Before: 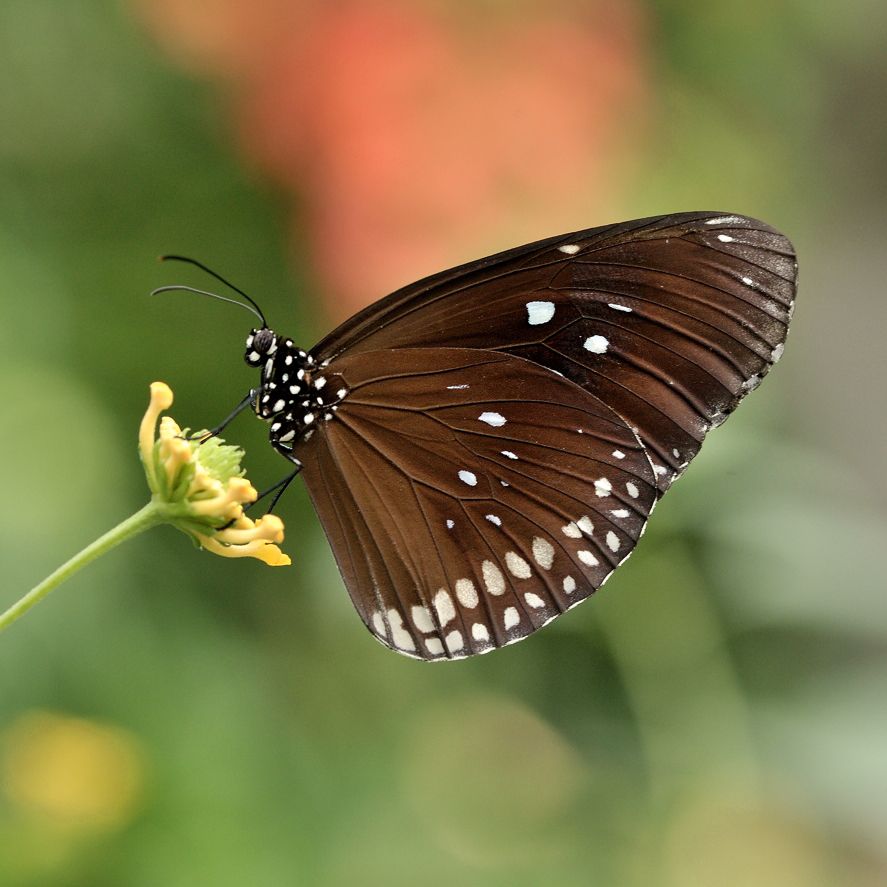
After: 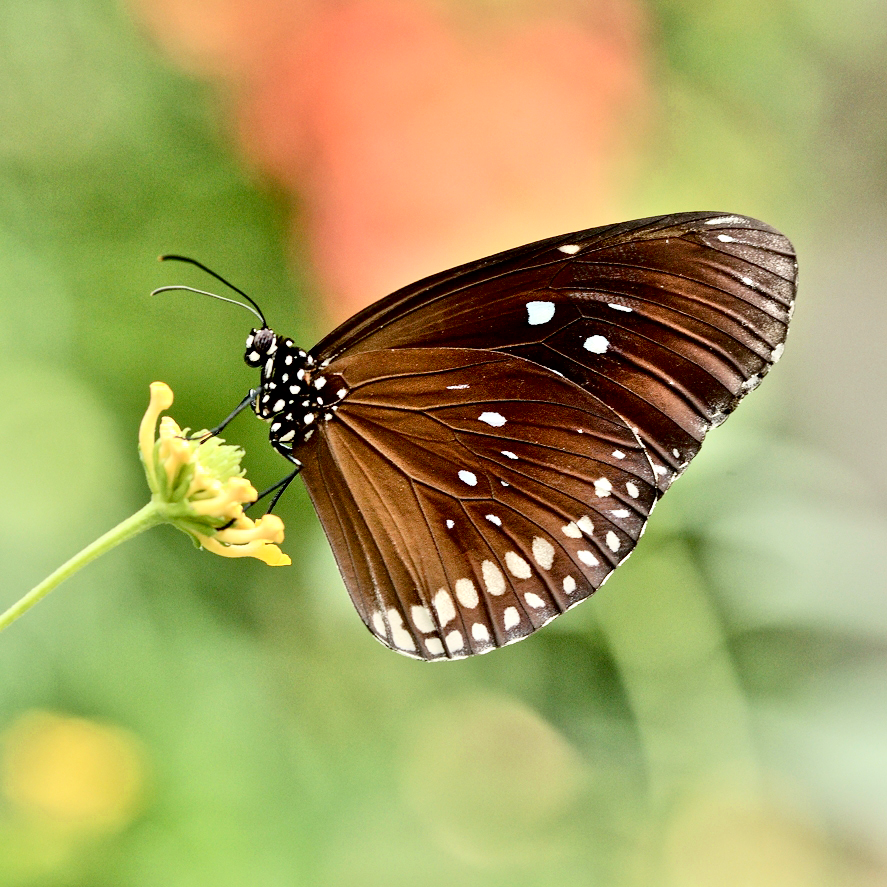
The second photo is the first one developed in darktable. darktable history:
exposure: black level correction 0.007, exposure 0.159 EV, compensate highlight preservation false
contrast brightness saturation: contrast 0.28
tone equalizer: -7 EV 0.15 EV, -6 EV 0.6 EV, -5 EV 1.15 EV, -4 EV 1.33 EV, -3 EV 1.15 EV, -2 EV 0.6 EV, -1 EV 0.15 EV, mask exposure compensation -0.5 EV
